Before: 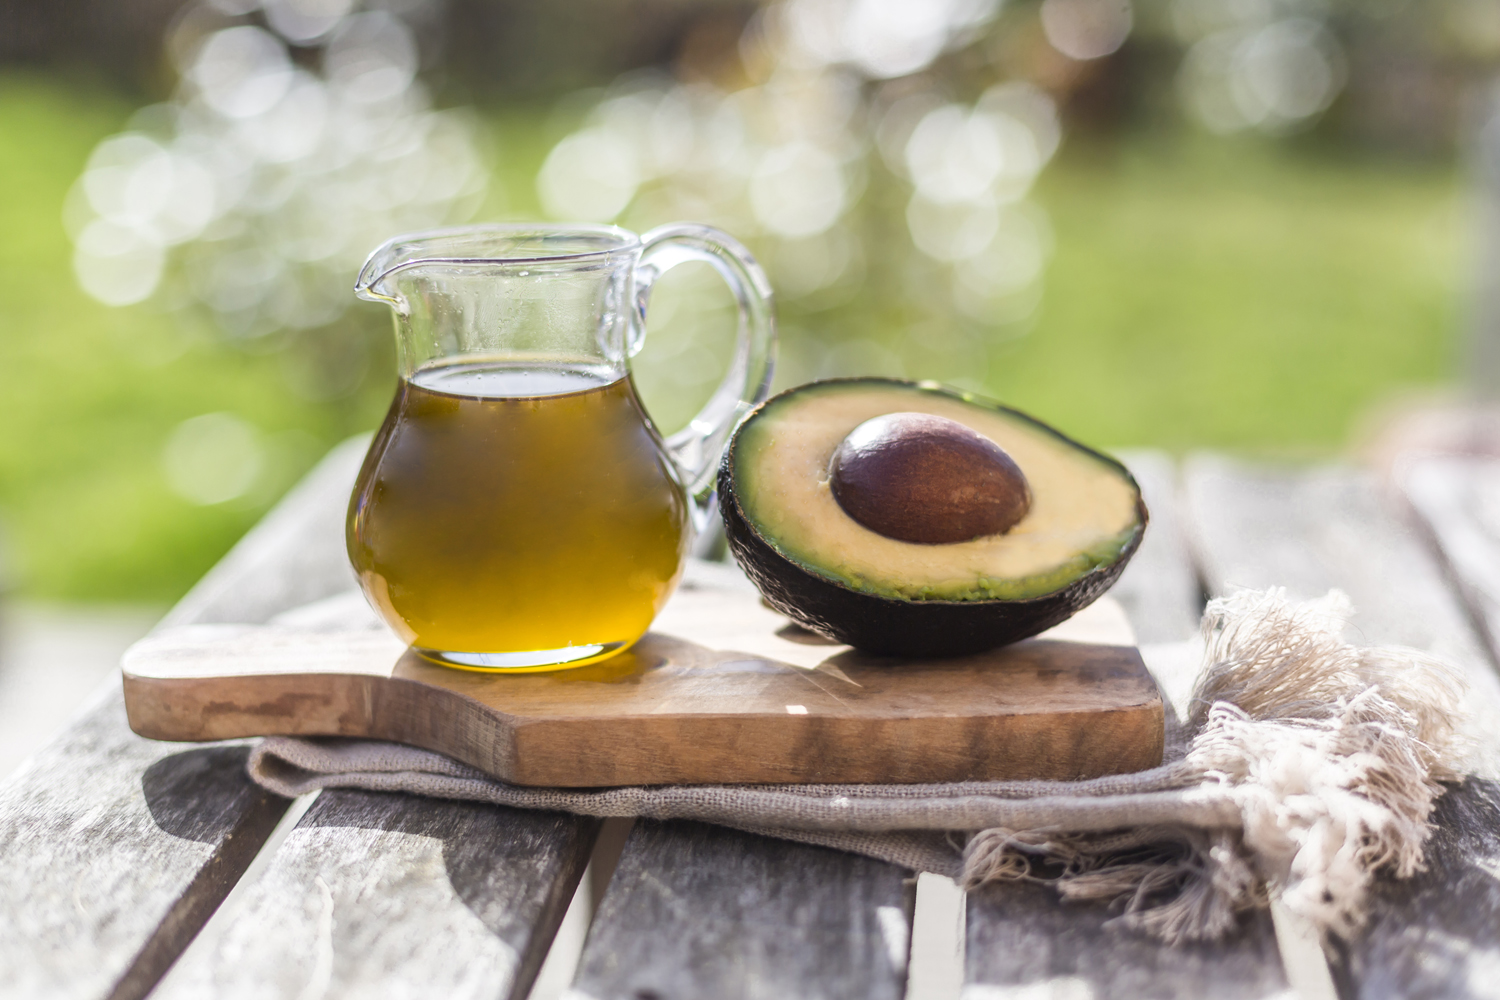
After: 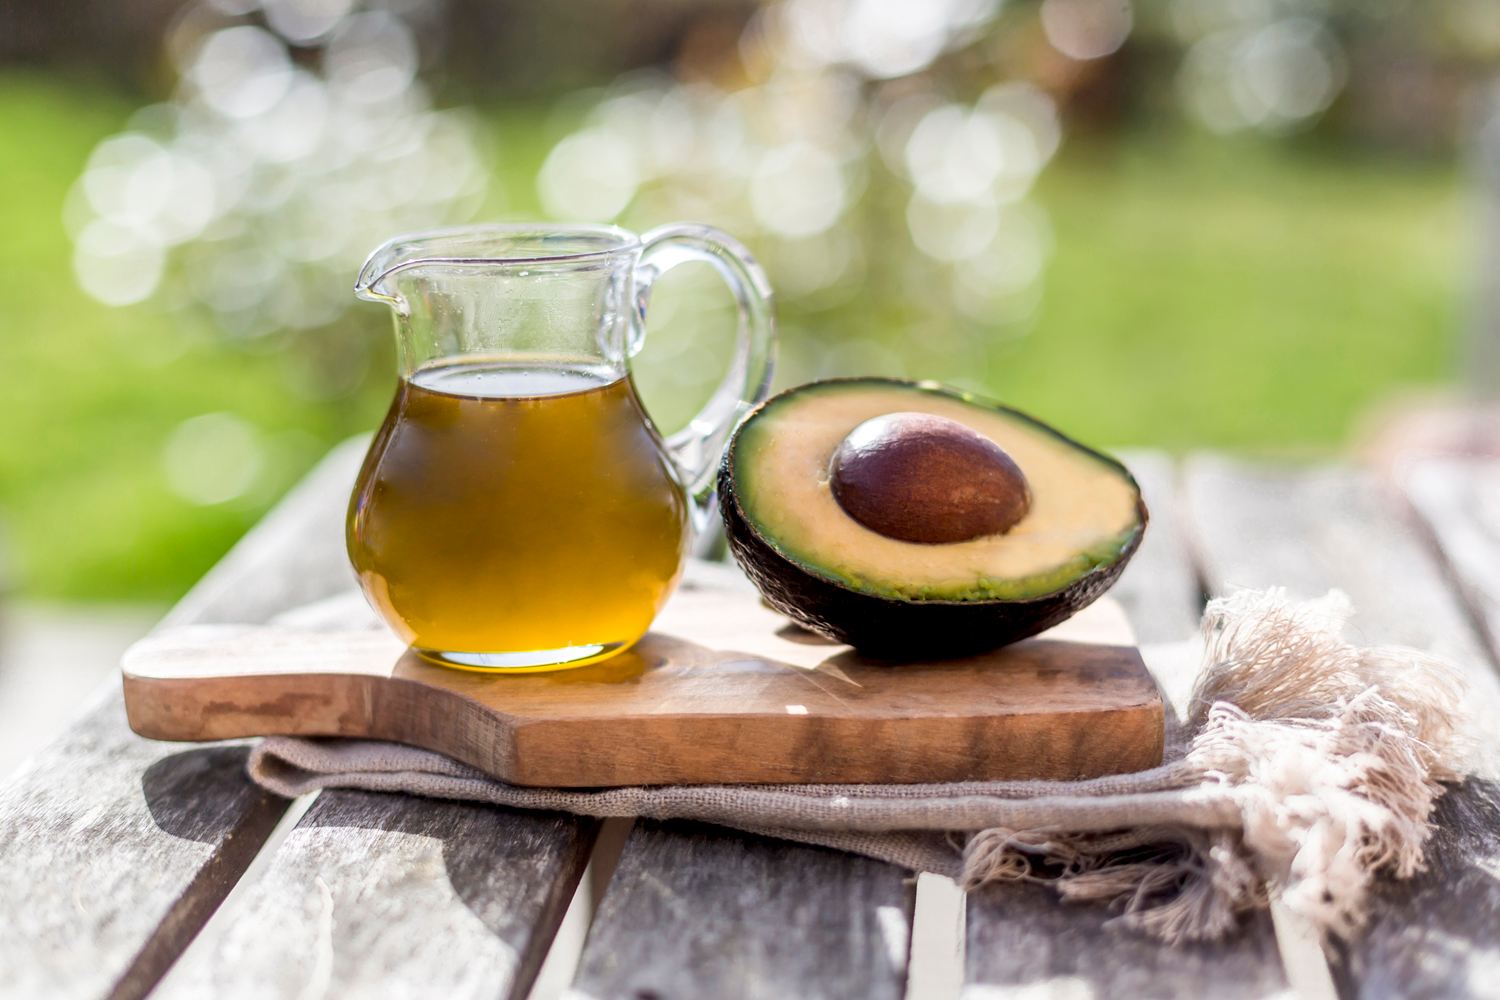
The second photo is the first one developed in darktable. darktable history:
exposure: black level correction 0.01, exposure 0.01 EV, compensate highlight preservation false
